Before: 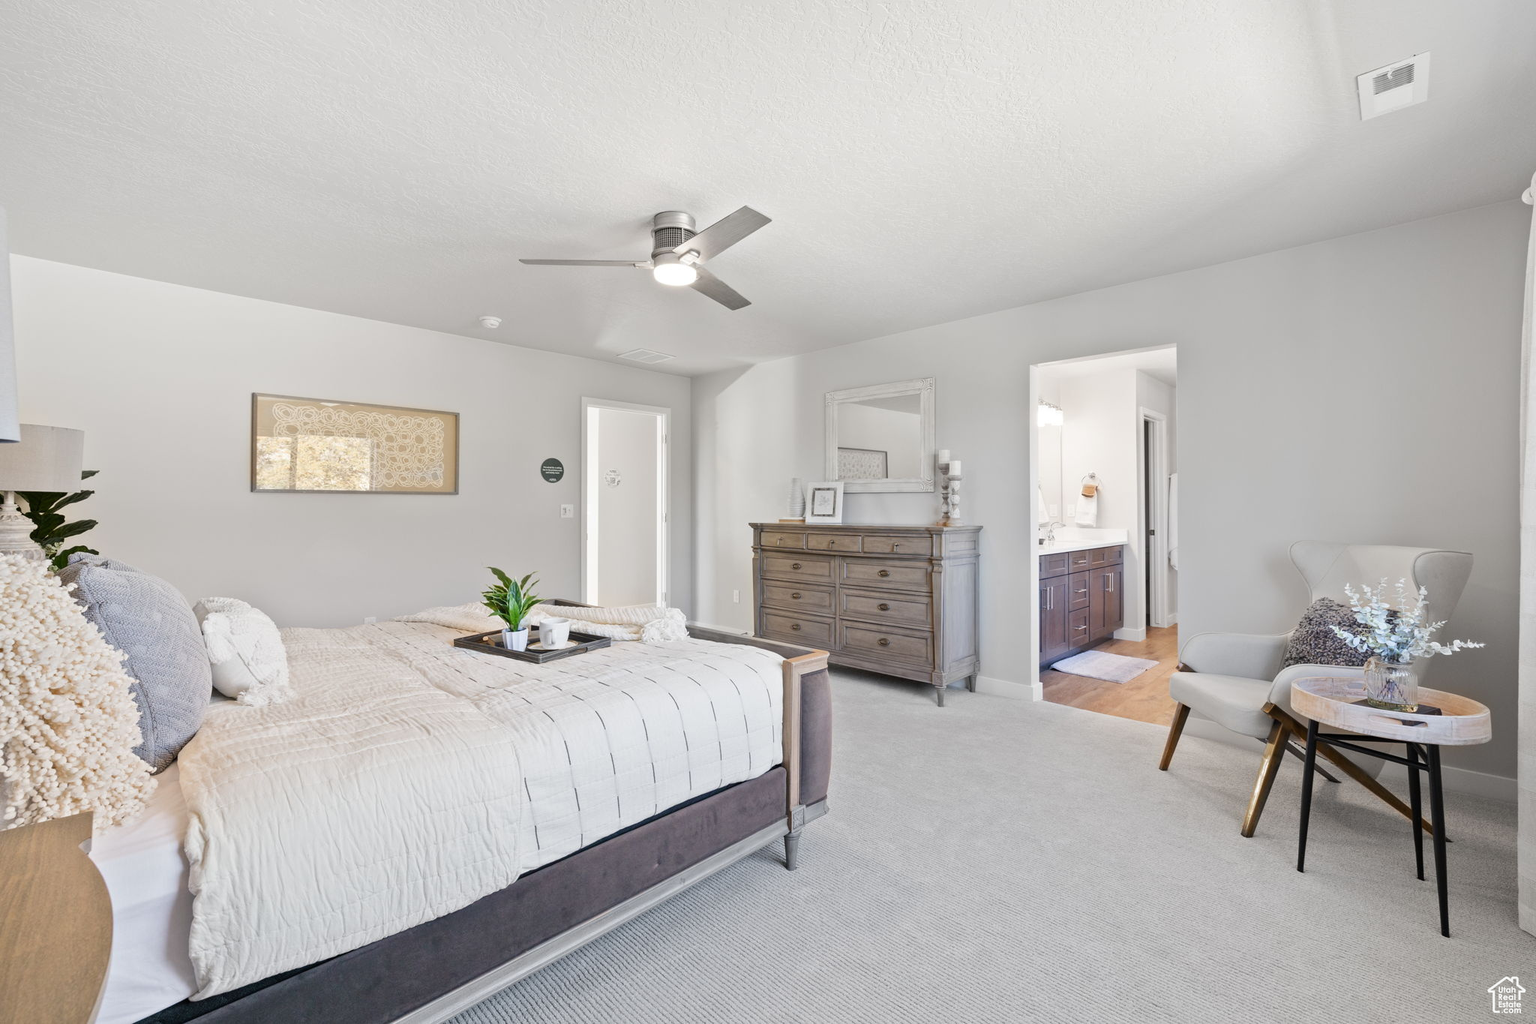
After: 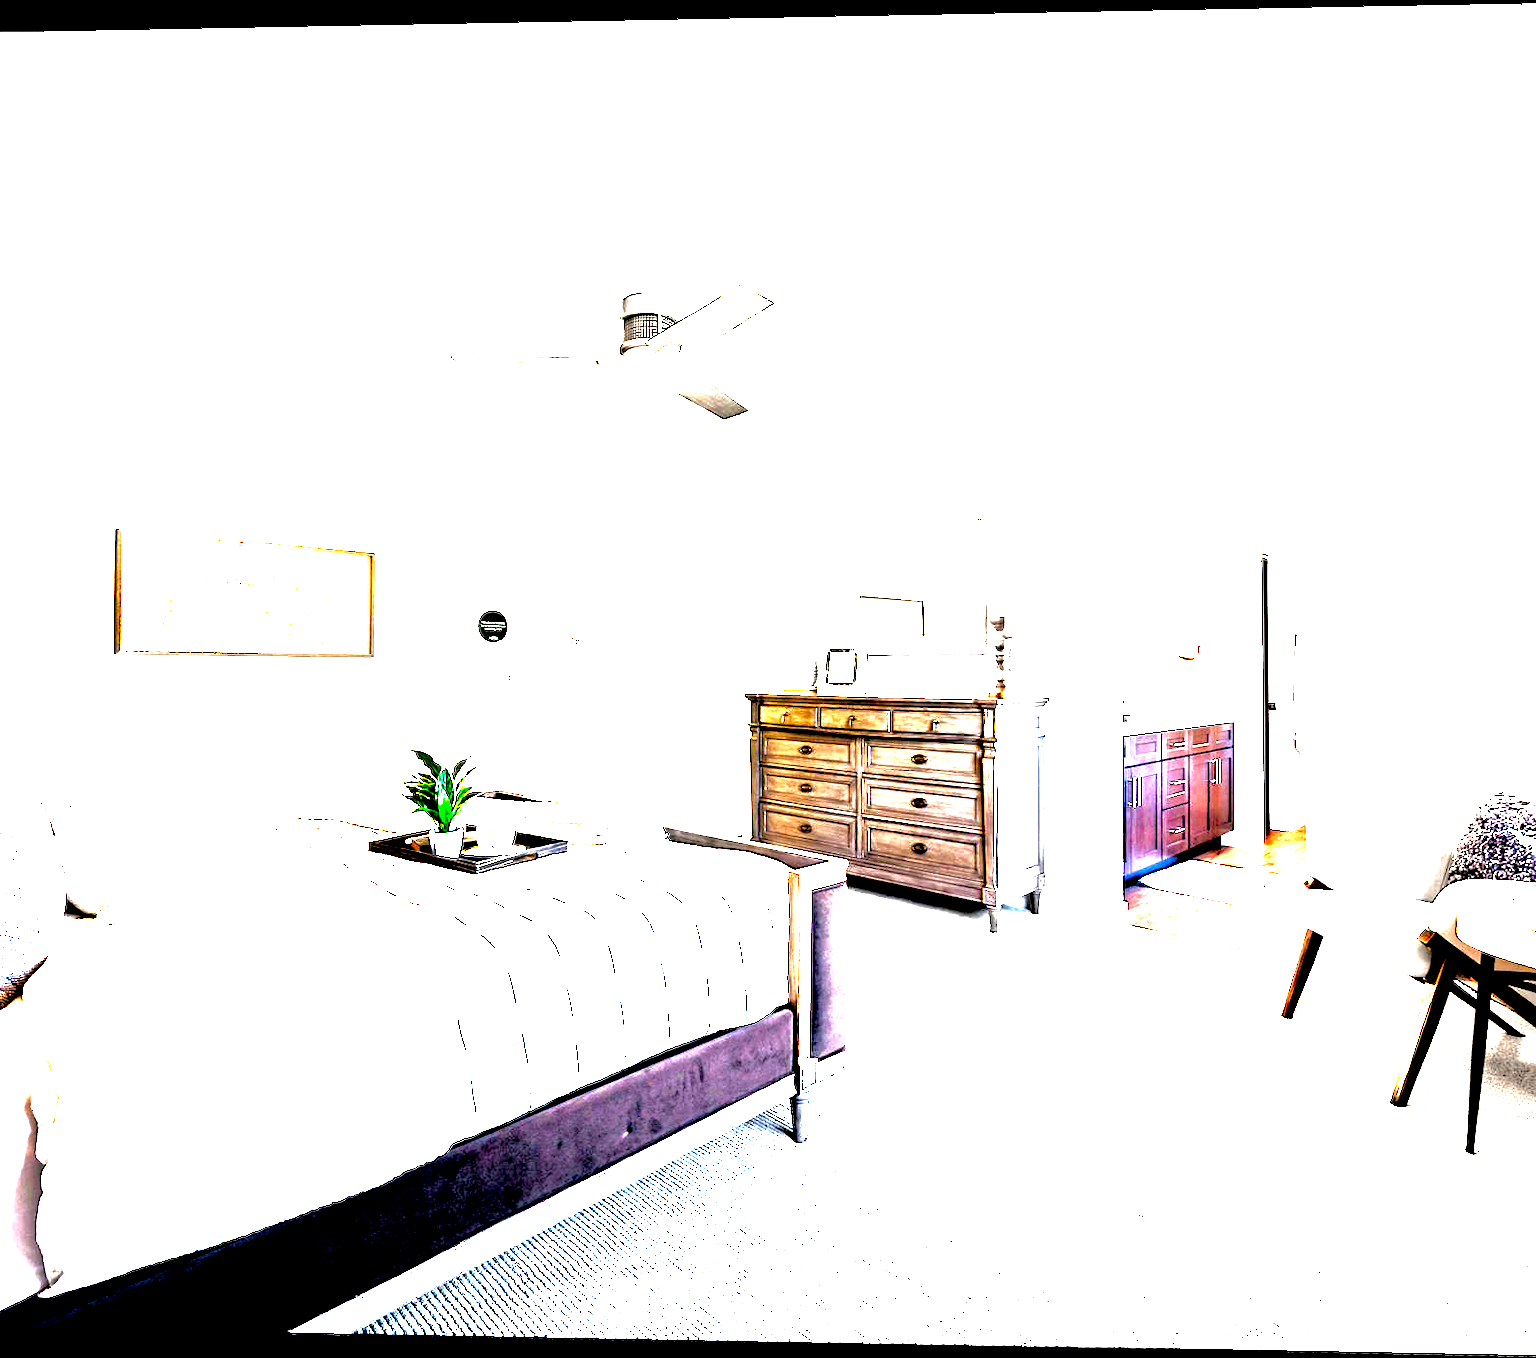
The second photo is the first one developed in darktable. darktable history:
rotate and perspective: lens shift (horizontal) -0.055, automatic cropping off
crop: left 9.88%, right 12.664%
local contrast: shadows 185%, detail 225%
exposure: black level correction 0, exposure 4 EV, compensate exposure bias true, compensate highlight preservation false
color balance rgb: global offset › luminance -0.5%, perceptual saturation grading › highlights -17.77%, perceptual saturation grading › mid-tones 33.1%, perceptual saturation grading › shadows 50.52%, perceptual brilliance grading › highlights 10.8%, perceptual brilliance grading › shadows -10.8%, global vibrance 24.22%, contrast -25%
tone curve: curves: ch0 [(0, 0) (0.003, 0.437) (0.011, 0.438) (0.025, 0.441) (0.044, 0.441) (0.069, 0.441) (0.1, 0.444) (0.136, 0.447) (0.177, 0.452) (0.224, 0.457) (0.277, 0.466) (0.335, 0.485) (0.399, 0.514) (0.468, 0.558) (0.543, 0.616) (0.623, 0.686) (0.709, 0.76) (0.801, 0.803) (0.898, 0.825) (1, 1)], preserve colors none
